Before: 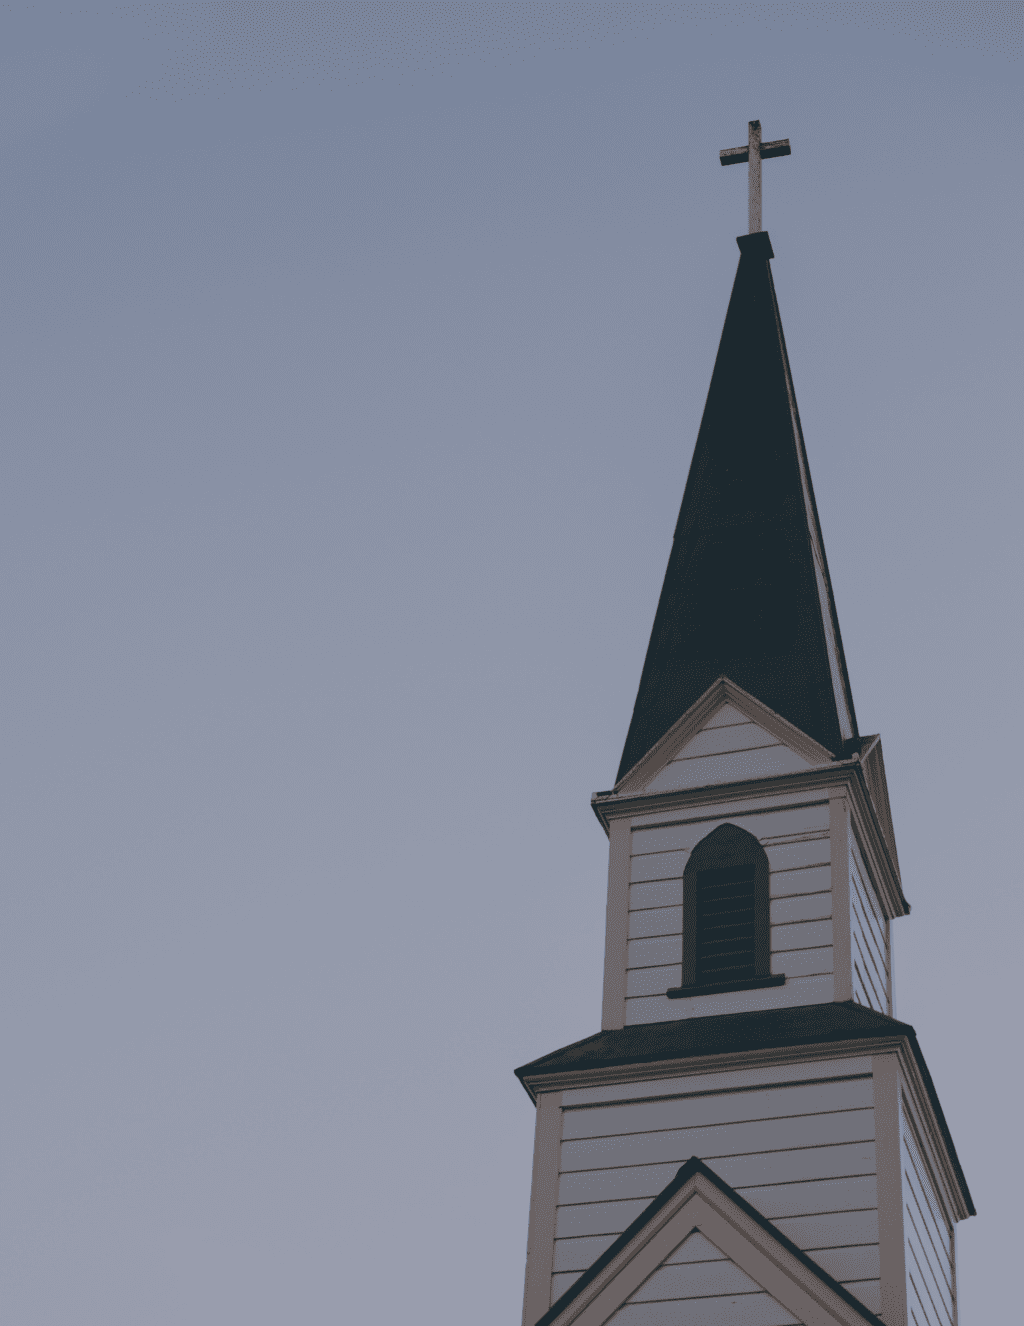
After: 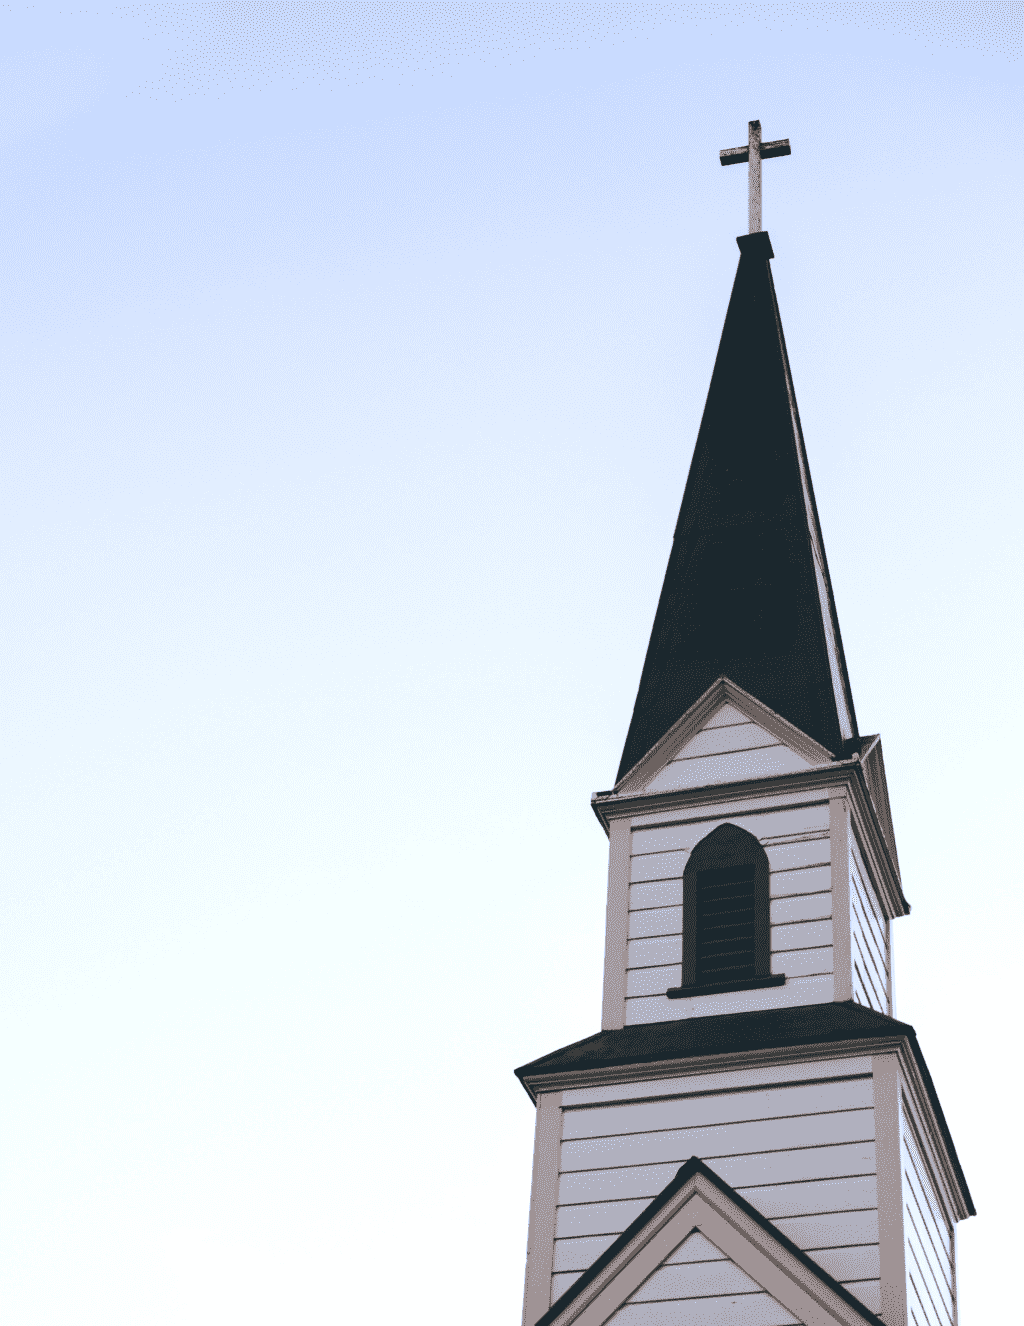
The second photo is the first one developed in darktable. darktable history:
exposure: black level correction 0, exposure 0.7 EV, compensate exposure bias true, compensate highlight preservation false
tone equalizer: -8 EV -1.08 EV, -7 EV -1.01 EV, -6 EV -0.867 EV, -5 EV -0.578 EV, -3 EV 0.578 EV, -2 EV 0.867 EV, -1 EV 1.01 EV, +0 EV 1.08 EV, edges refinement/feathering 500, mask exposure compensation -1.57 EV, preserve details no
